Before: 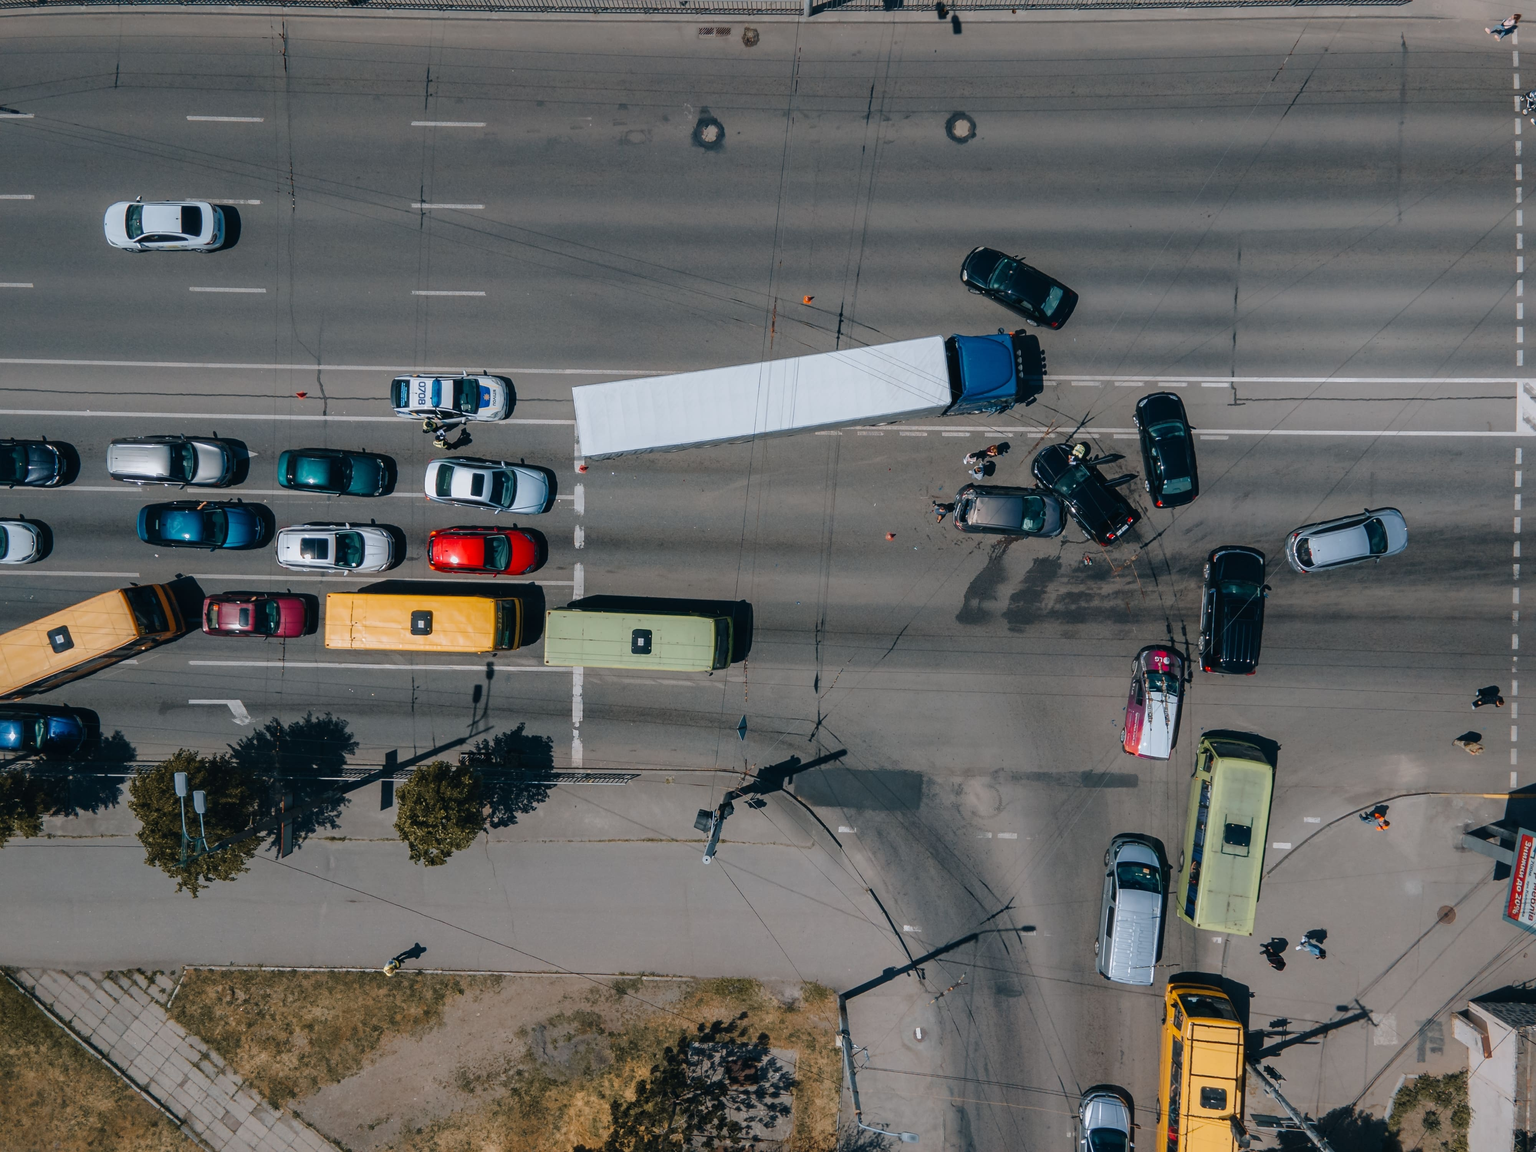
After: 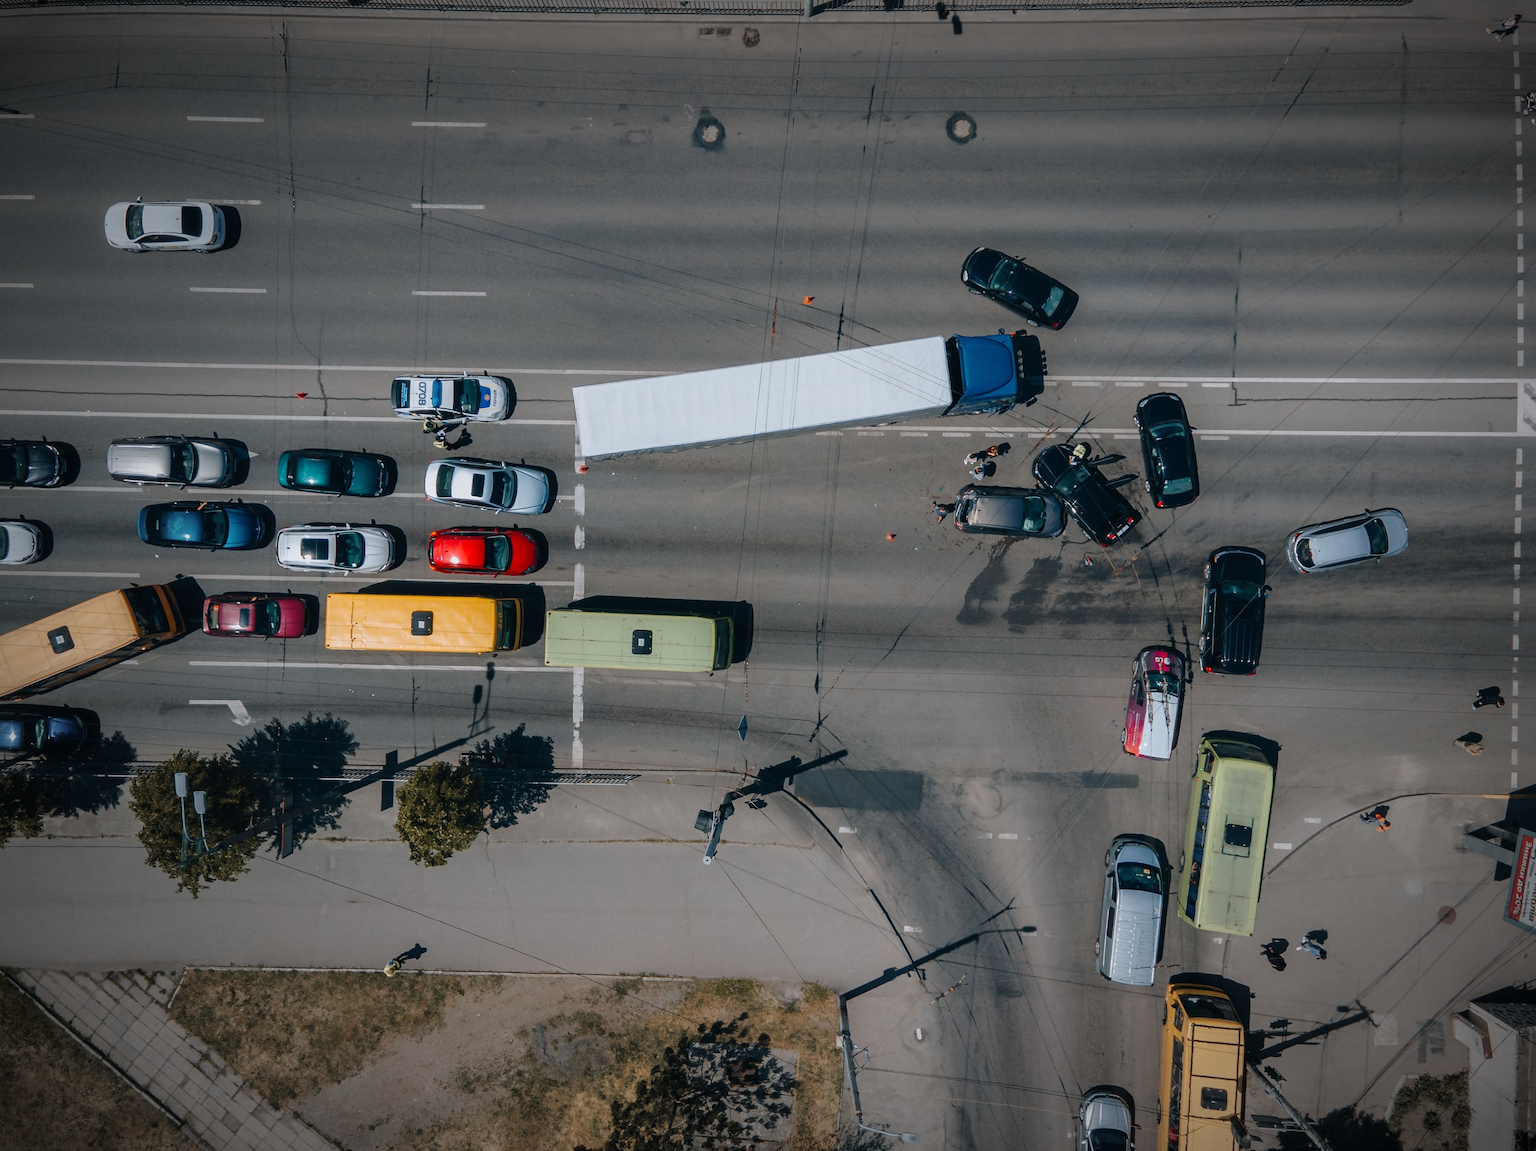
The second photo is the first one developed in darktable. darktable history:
tone equalizer: on, module defaults
vignetting: fall-off start 67.5%, fall-off radius 67.23%, brightness -0.813, automatic ratio true
